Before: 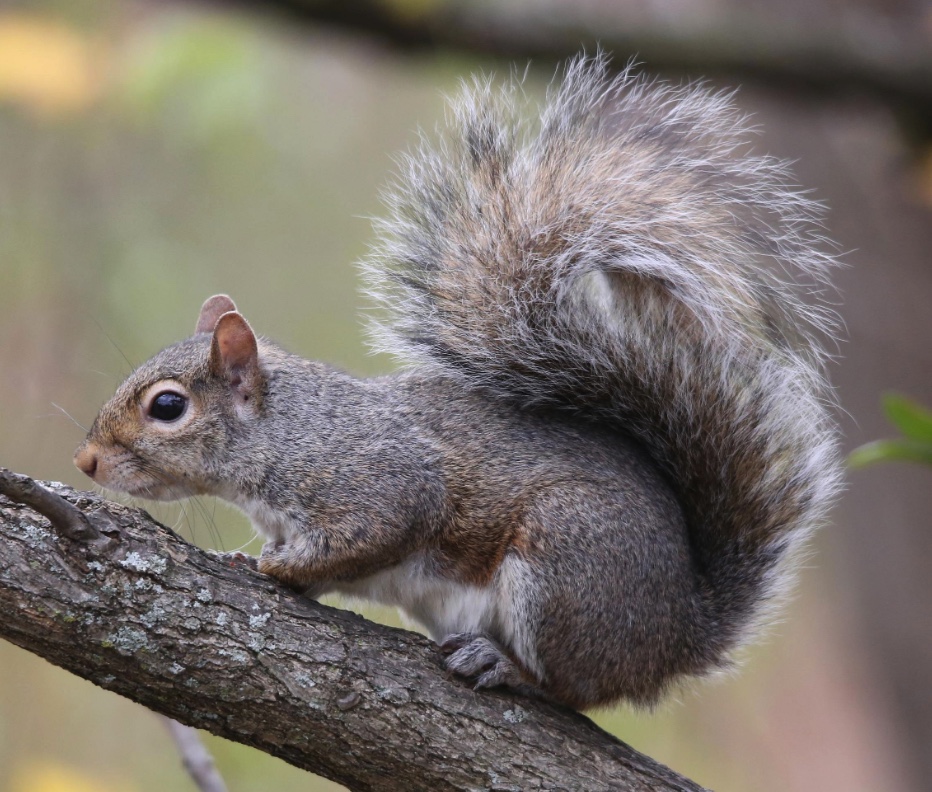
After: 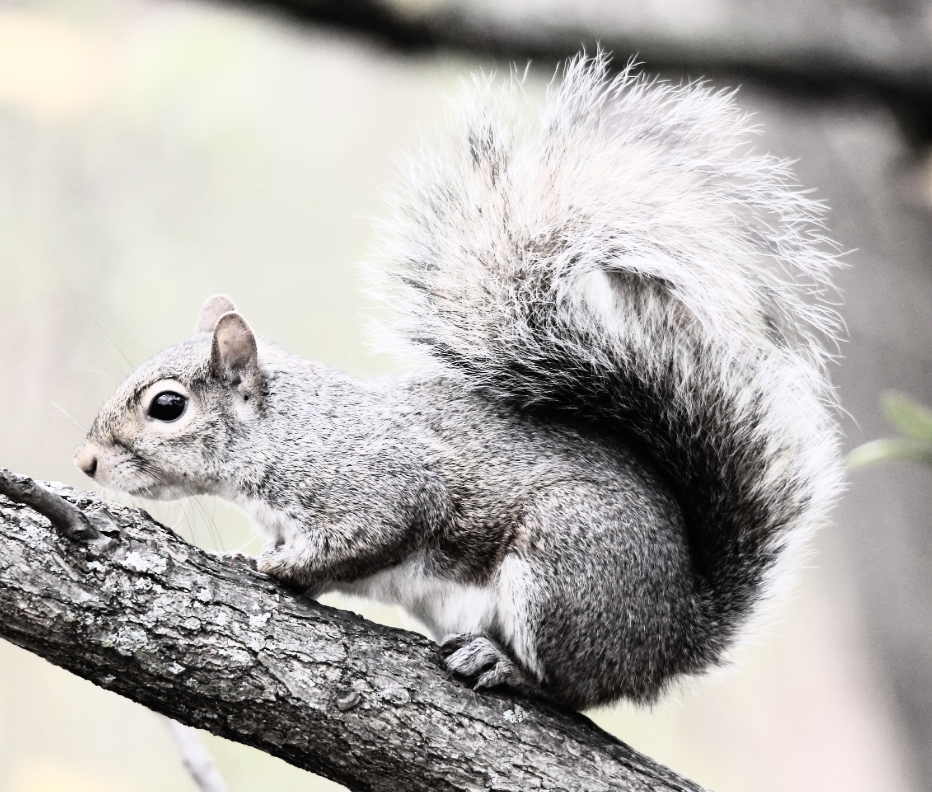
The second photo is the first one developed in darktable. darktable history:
rgb curve: curves: ch0 [(0, 0) (0.21, 0.15) (0.24, 0.21) (0.5, 0.75) (0.75, 0.96) (0.89, 0.99) (1, 1)]; ch1 [(0, 0.02) (0.21, 0.13) (0.25, 0.2) (0.5, 0.67) (0.75, 0.9) (0.89, 0.97) (1, 1)]; ch2 [(0, 0.02) (0.21, 0.13) (0.25, 0.2) (0.5, 0.67) (0.75, 0.9) (0.89, 0.97) (1, 1)], compensate middle gray true
color zones: curves: ch1 [(0, 0.153) (0.143, 0.15) (0.286, 0.151) (0.429, 0.152) (0.571, 0.152) (0.714, 0.151) (0.857, 0.151) (1, 0.153)]
